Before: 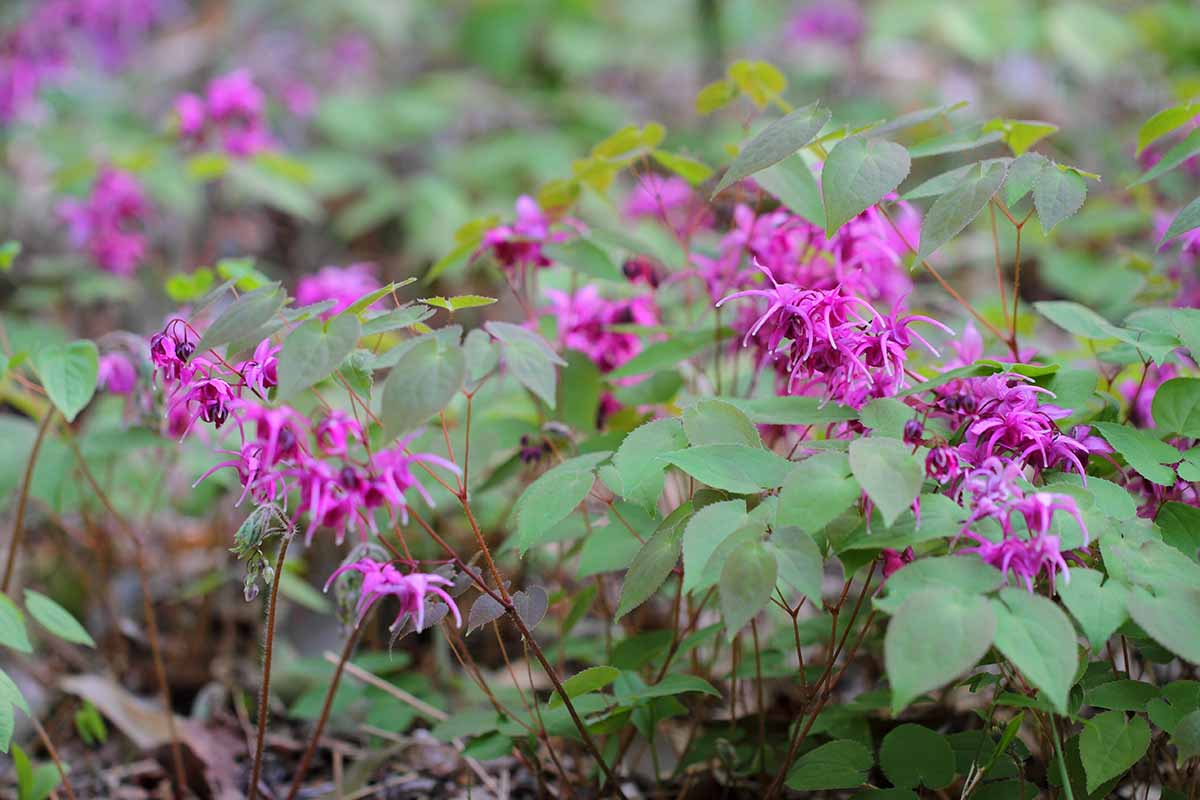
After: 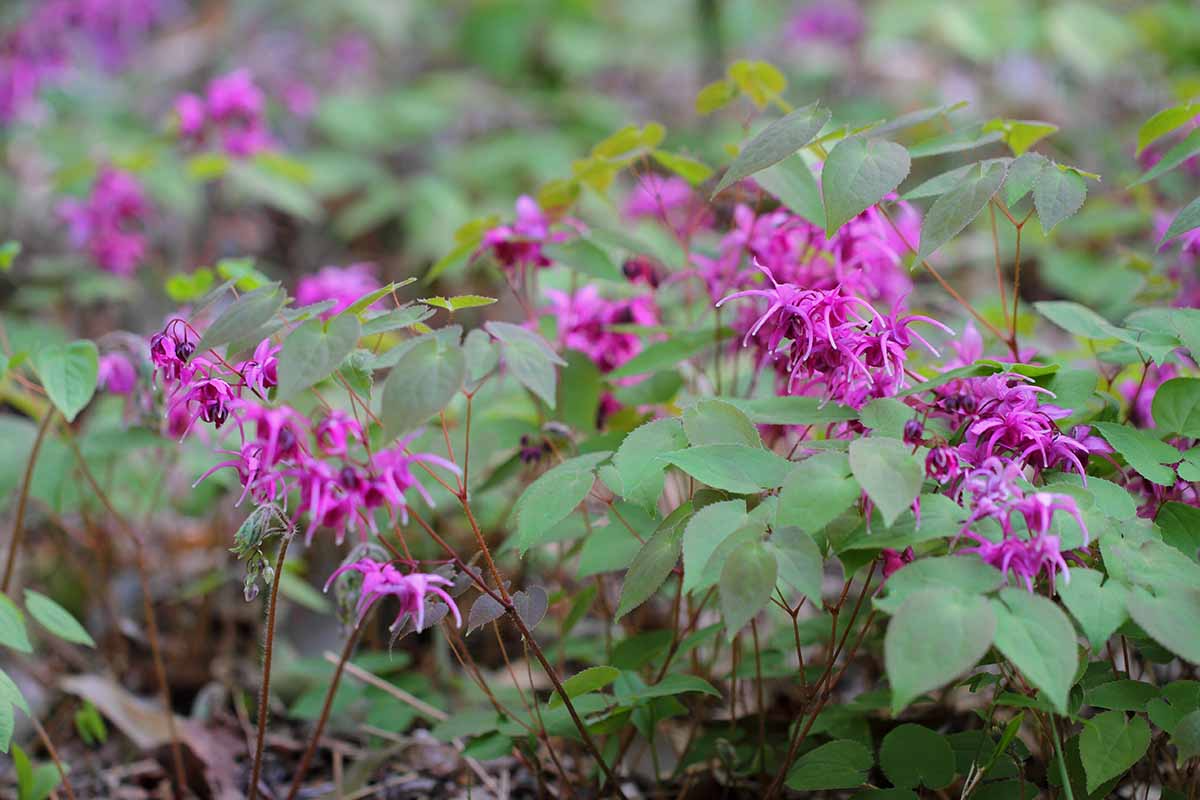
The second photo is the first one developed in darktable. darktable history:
base curve: curves: ch0 [(0, 0) (0.303, 0.277) (1, 1)]
